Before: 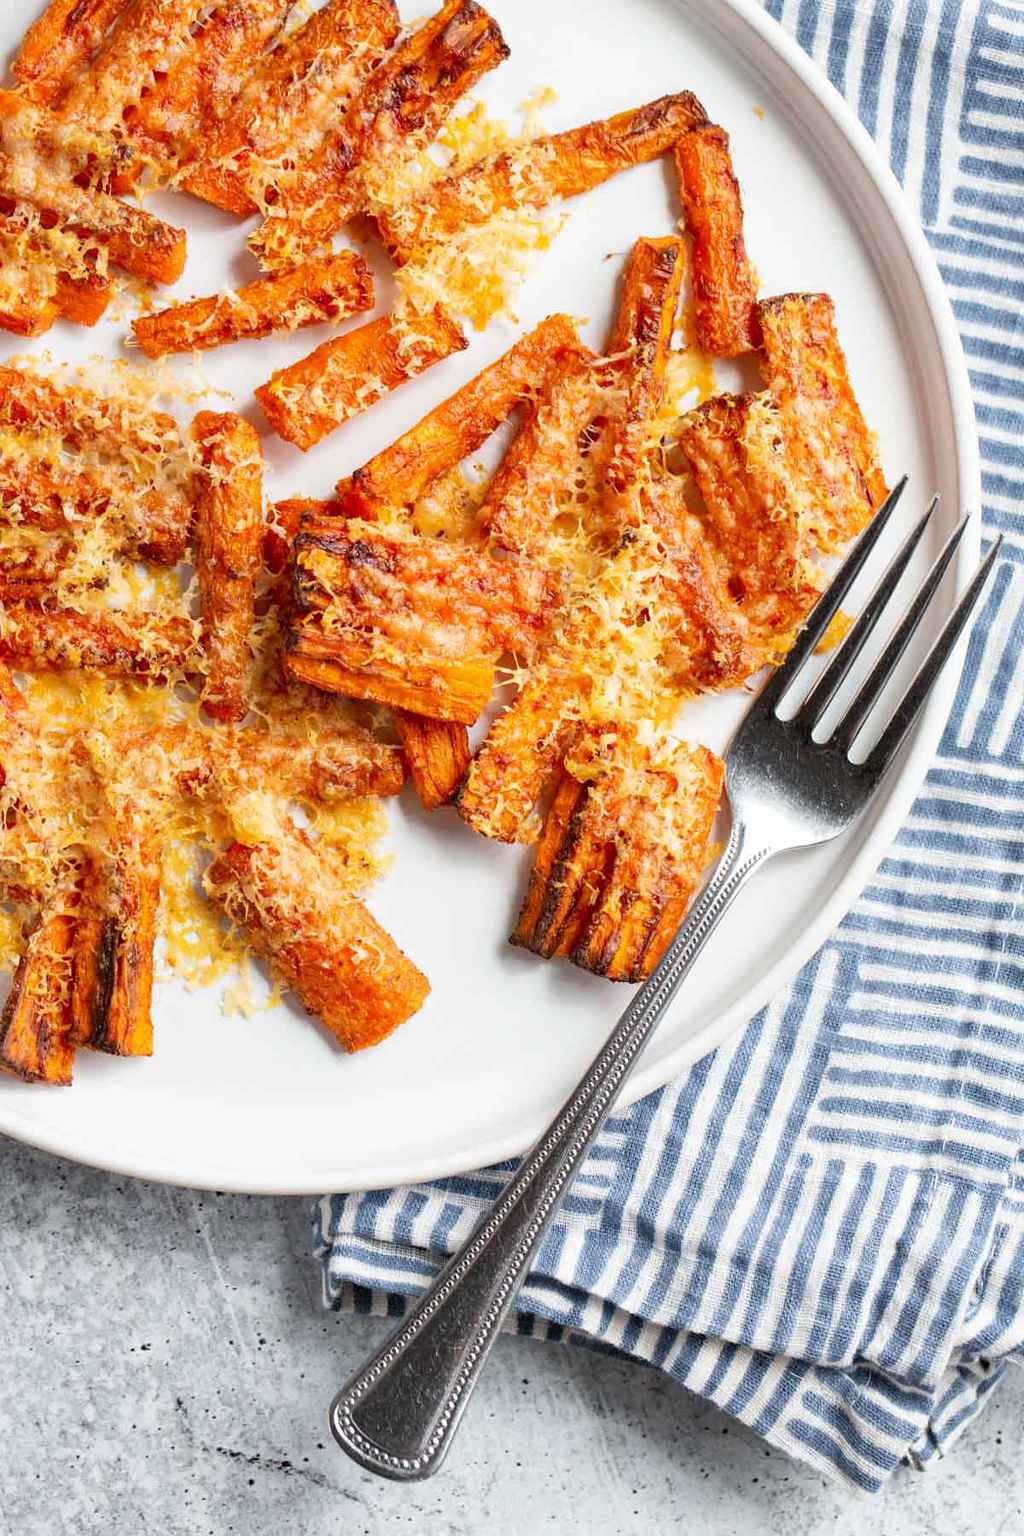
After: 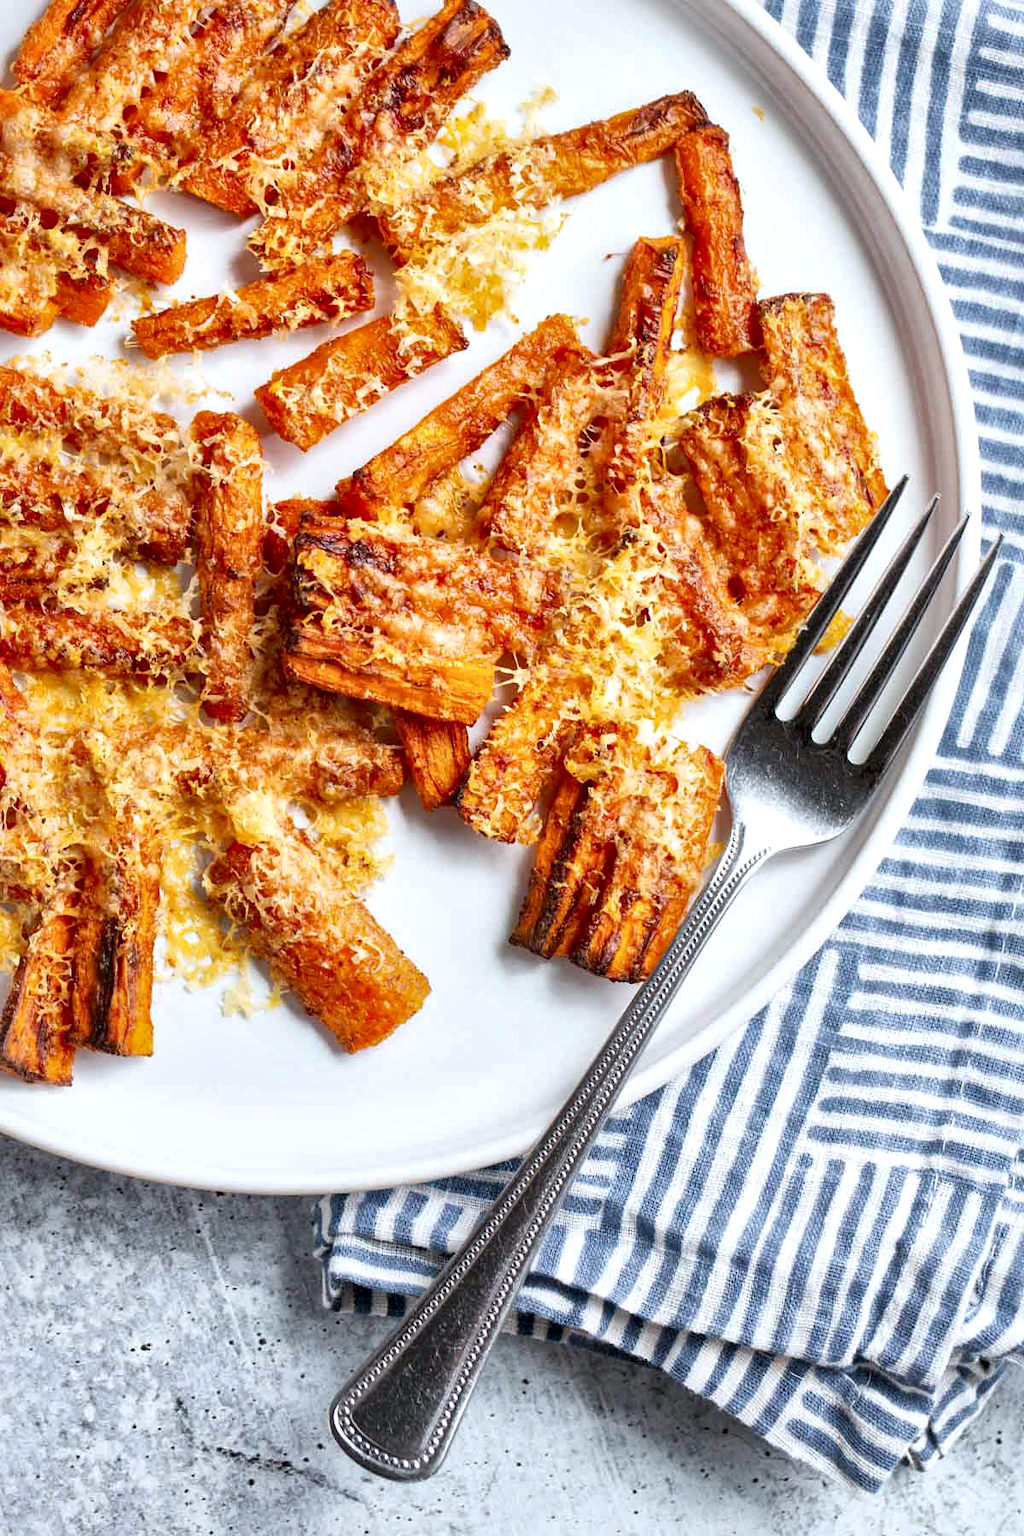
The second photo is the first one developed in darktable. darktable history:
local contrast: mode bilateral grid, contrast 20, coarseness 50, detail 171%, midtone range 0.2
white balance: red 0.974, blue 1.044
